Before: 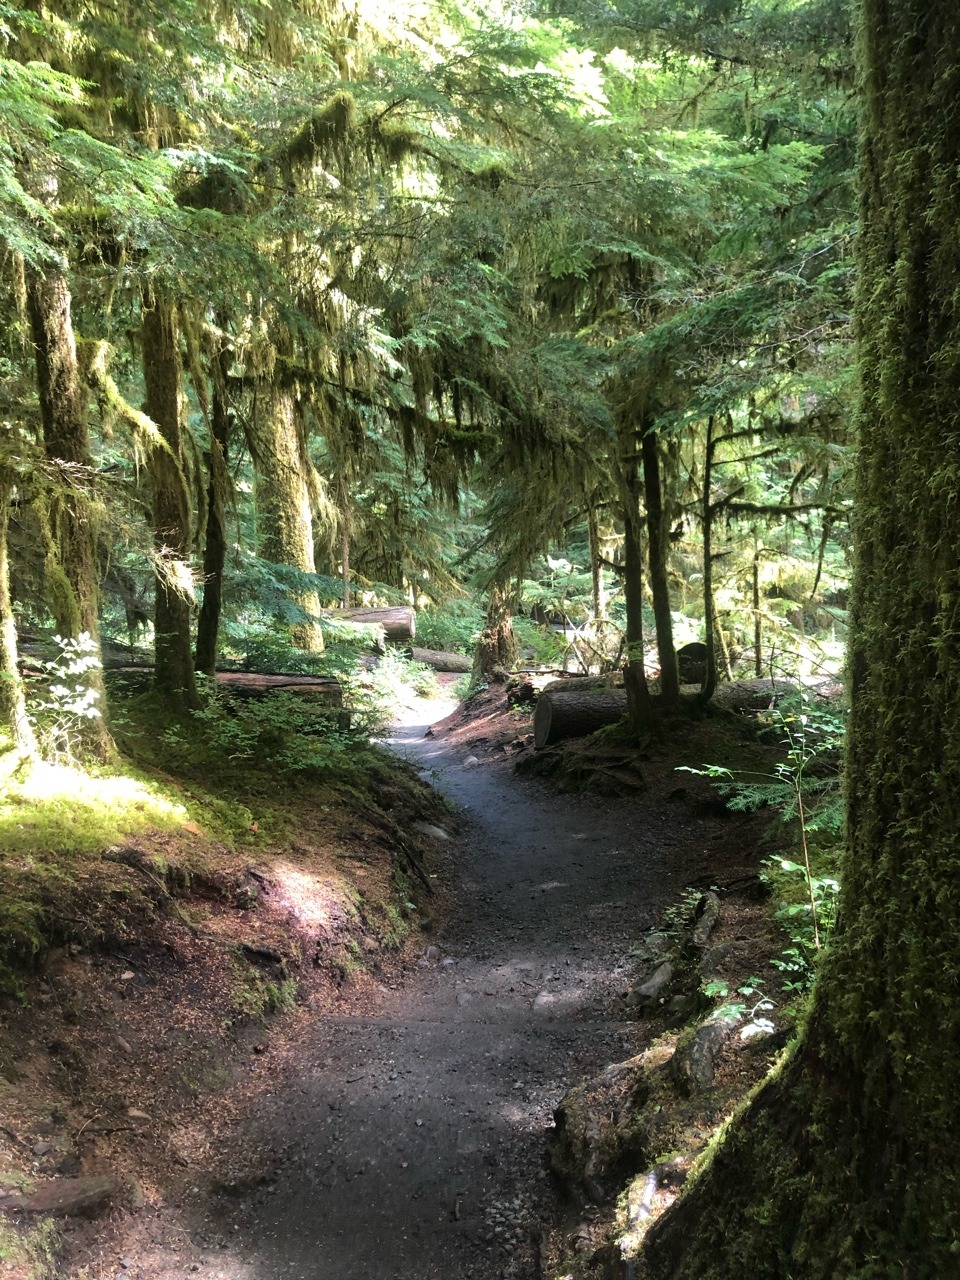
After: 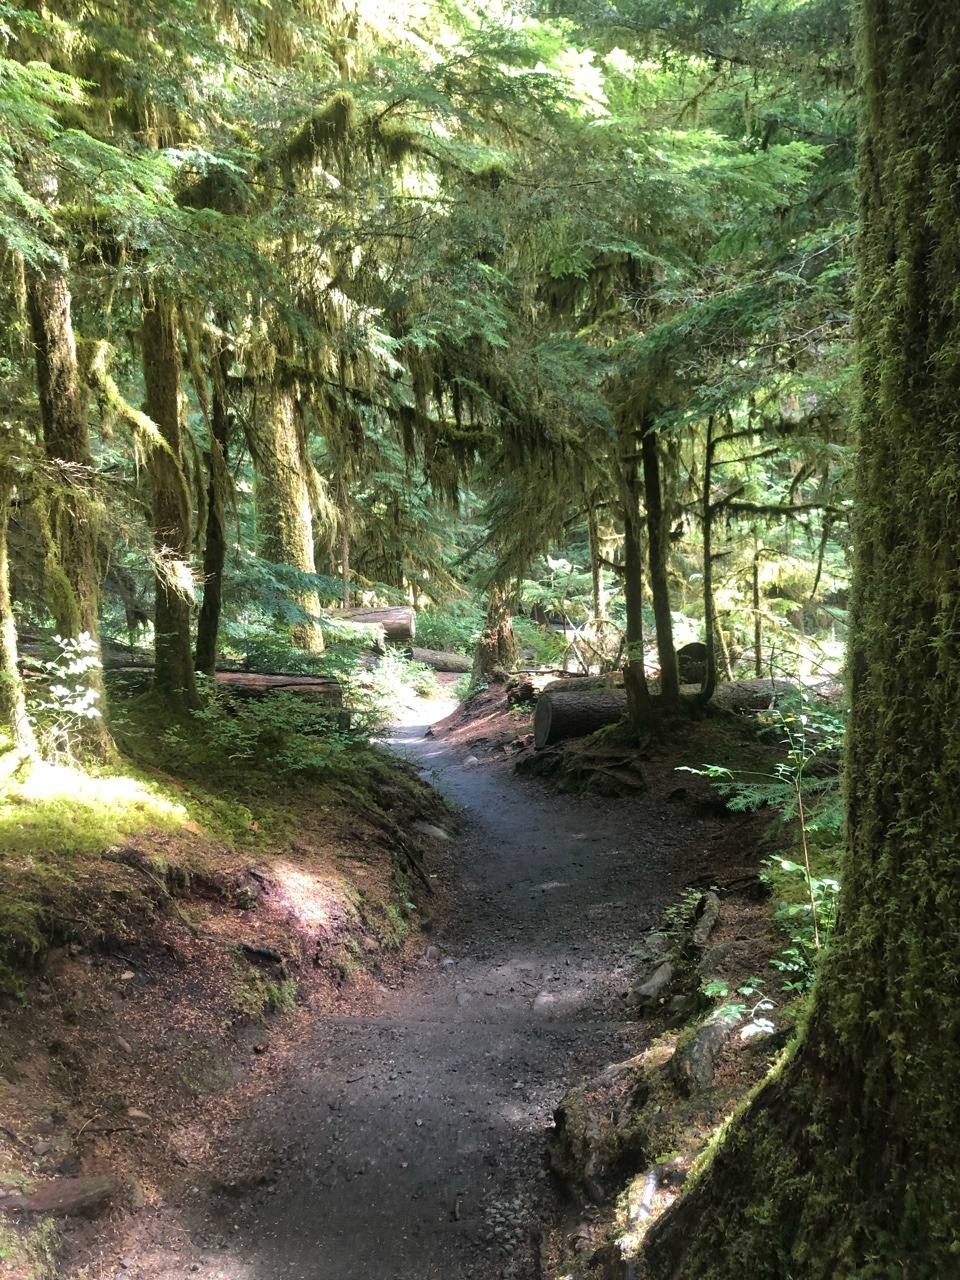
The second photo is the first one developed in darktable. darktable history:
shadows and highlights: shadows 43.34, highlights 7.73
